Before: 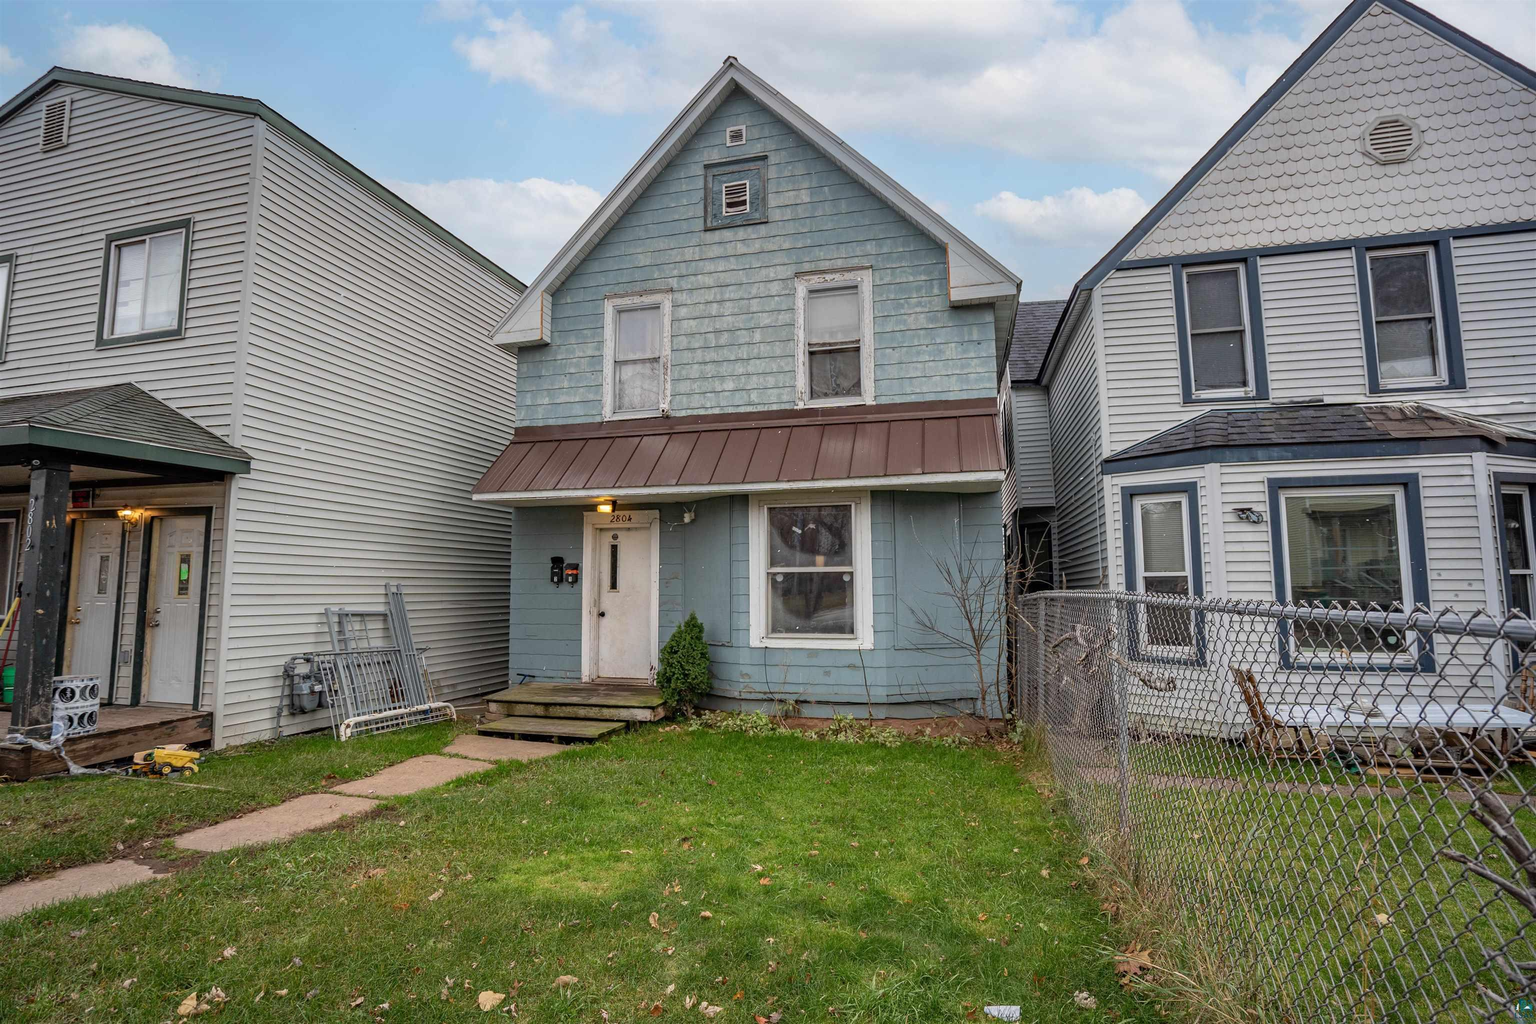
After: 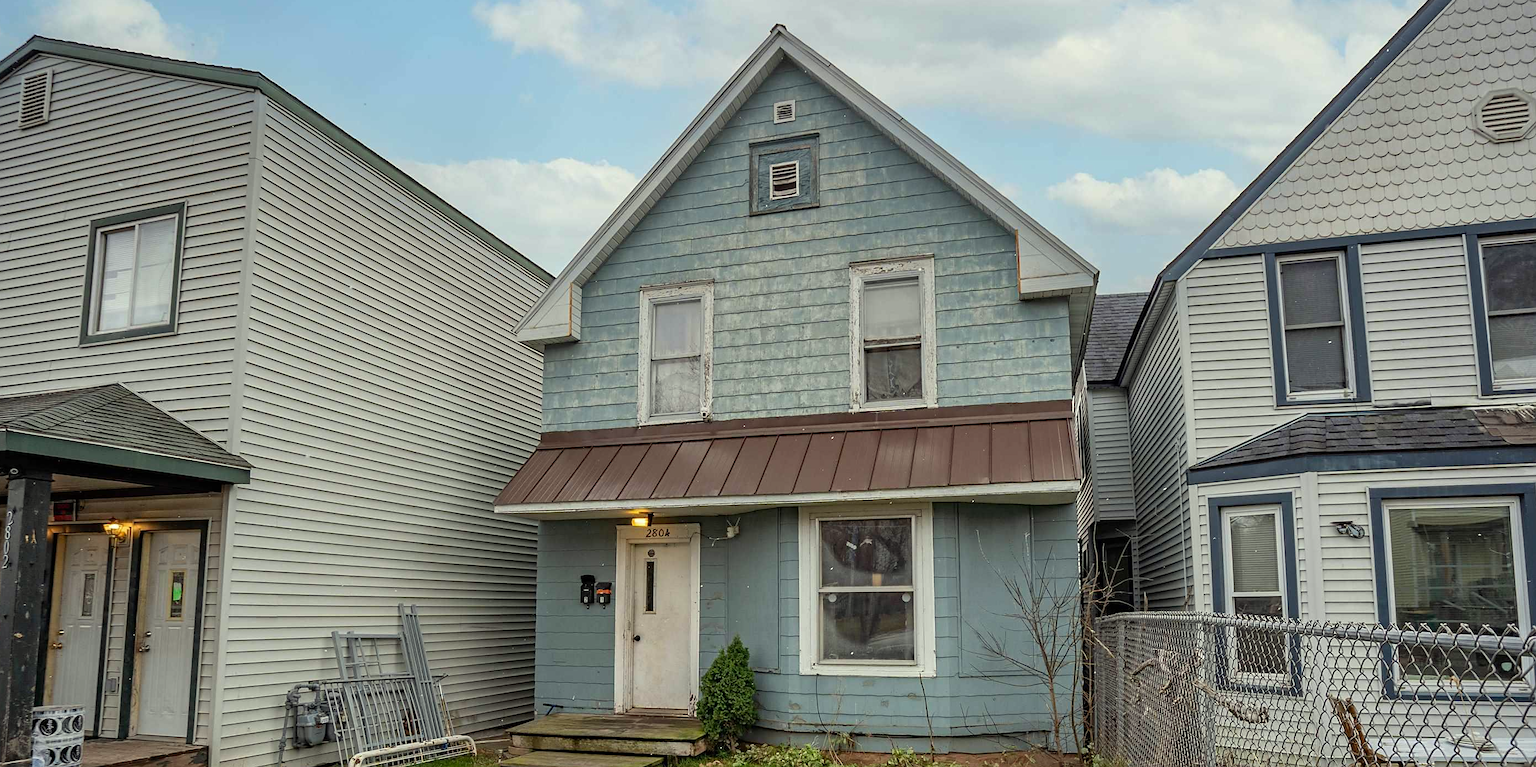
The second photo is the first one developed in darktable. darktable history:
haze removal: strength 0.015, distance 0.247, compatibility mode true, adaptive false
sharpen: radius 1.902, amount 0.399, threshold 1.548
crop: left 1.559%, top 3.388%, right 7.588%, bottom 28.502%
color correction: highlights a* -4.28, highlights b* 7.15
